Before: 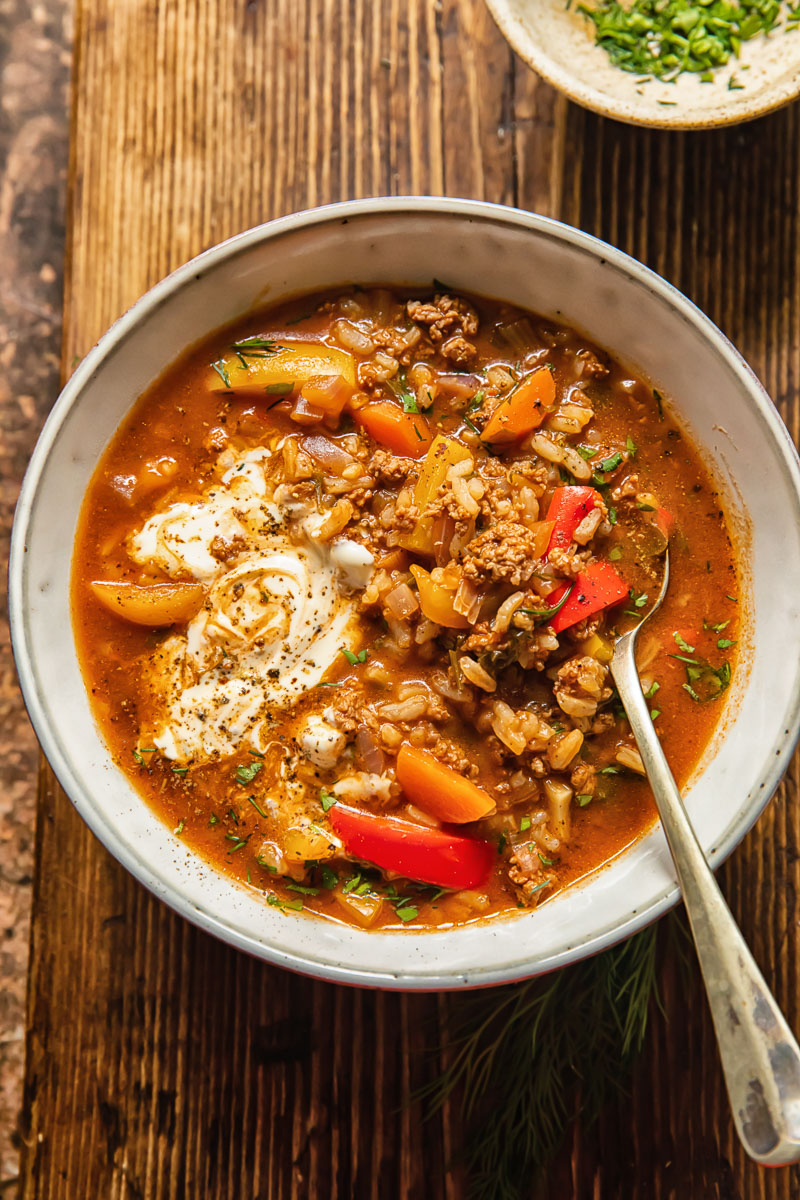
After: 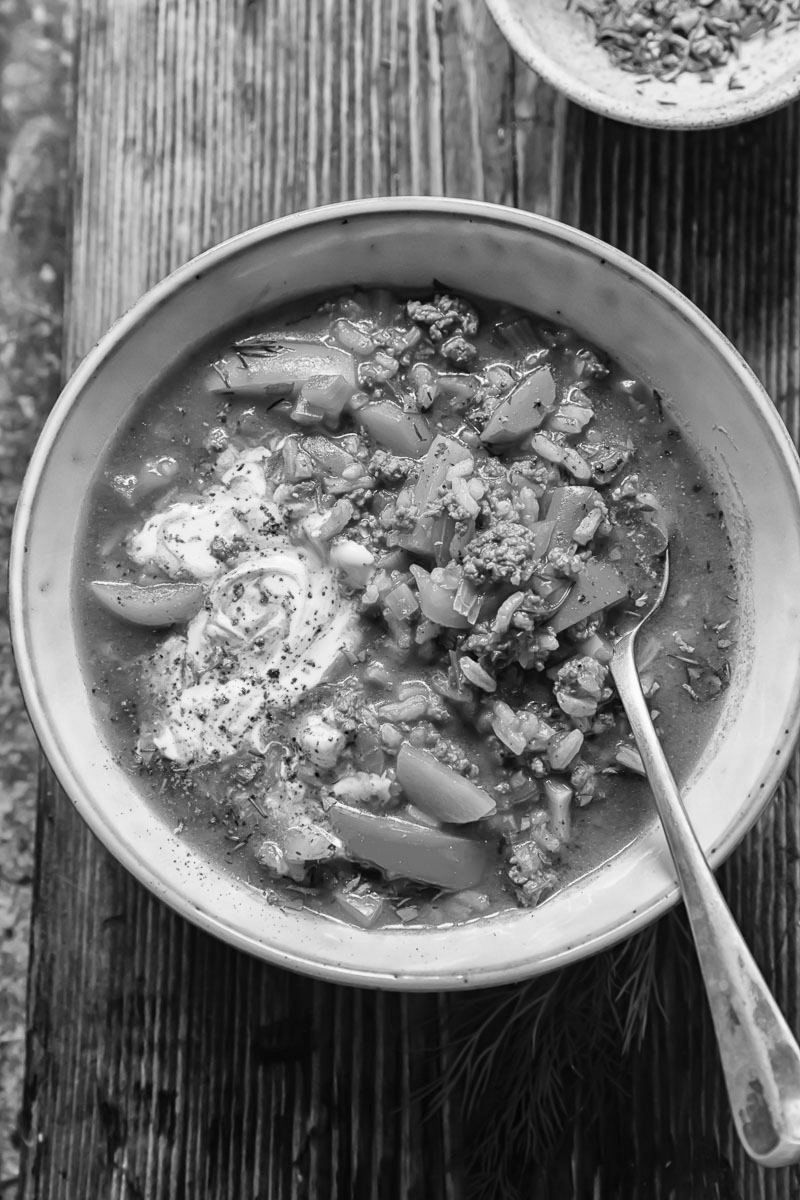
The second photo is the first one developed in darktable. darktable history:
exposure: exposure -0.04 EV, compensate highlight preservation false
color contrast: green-magenta contrast 0, blue-yellow contrast 0
